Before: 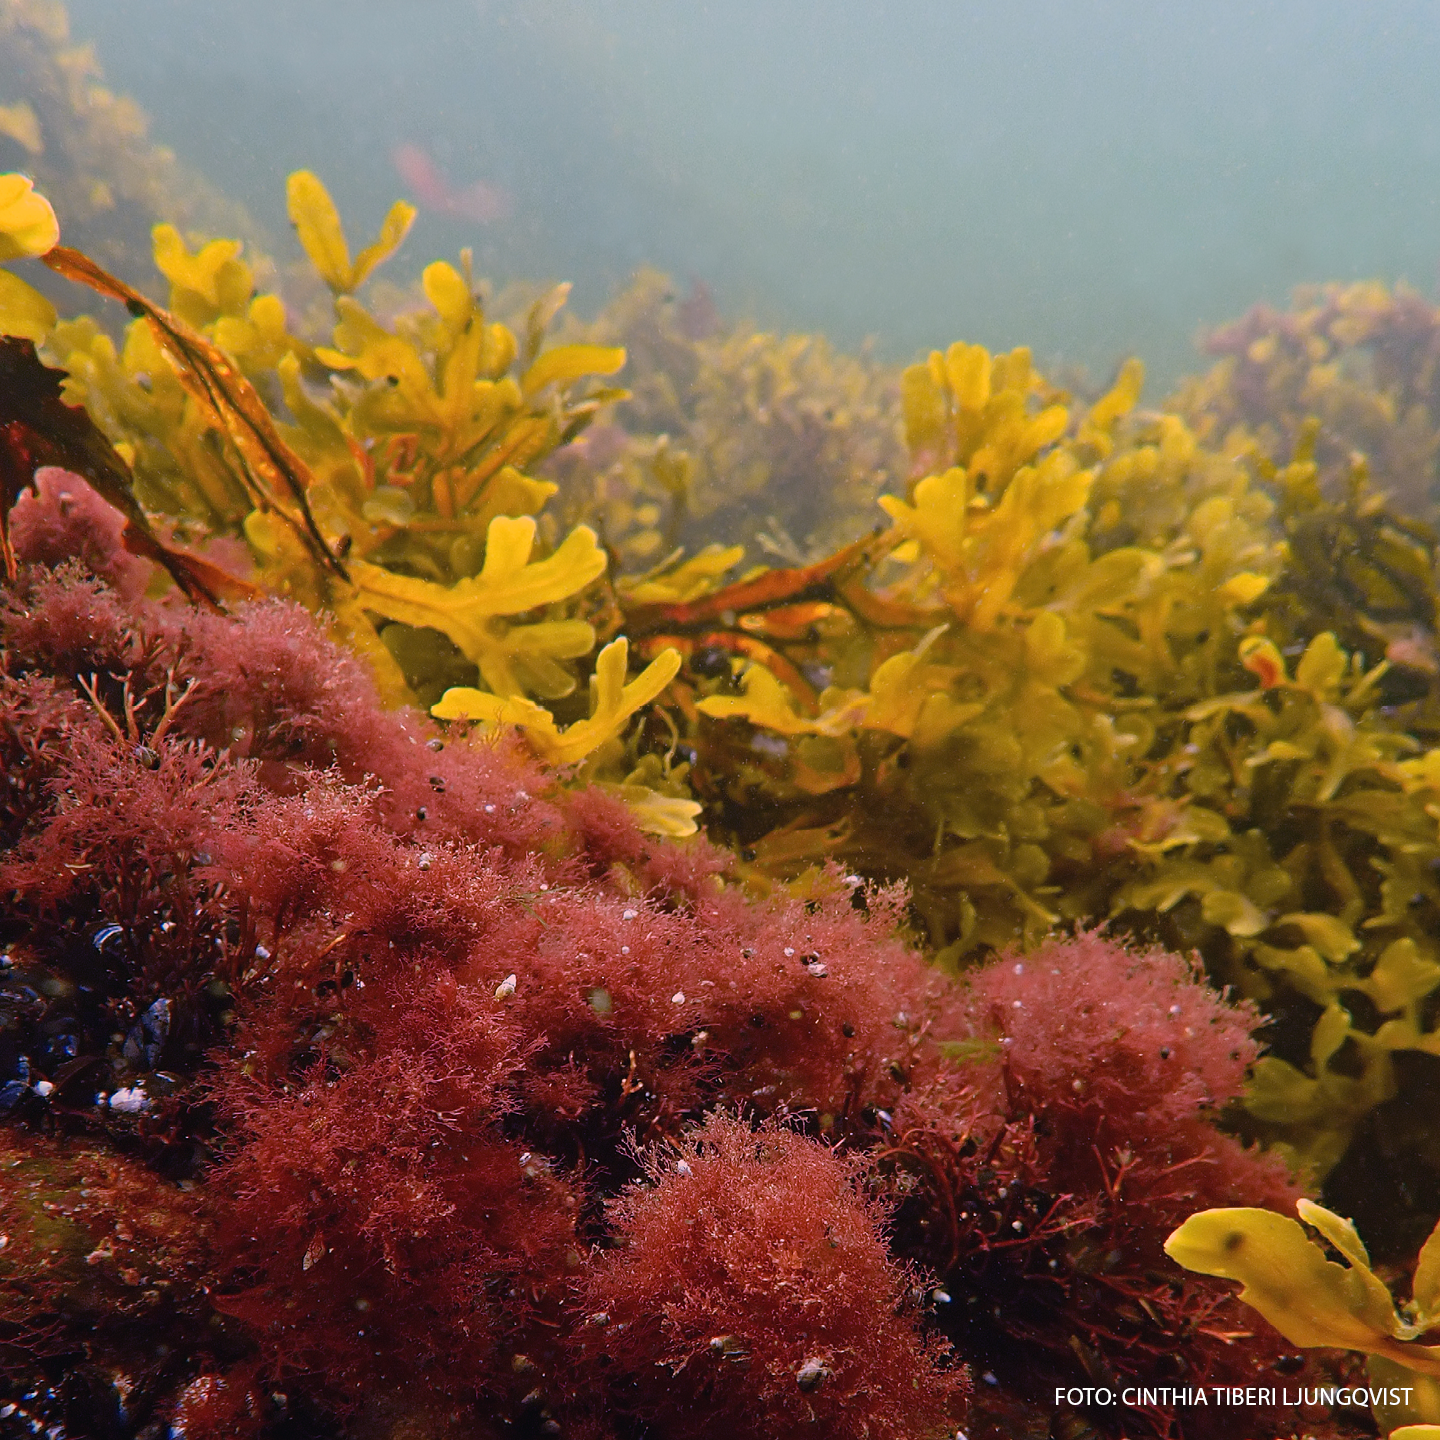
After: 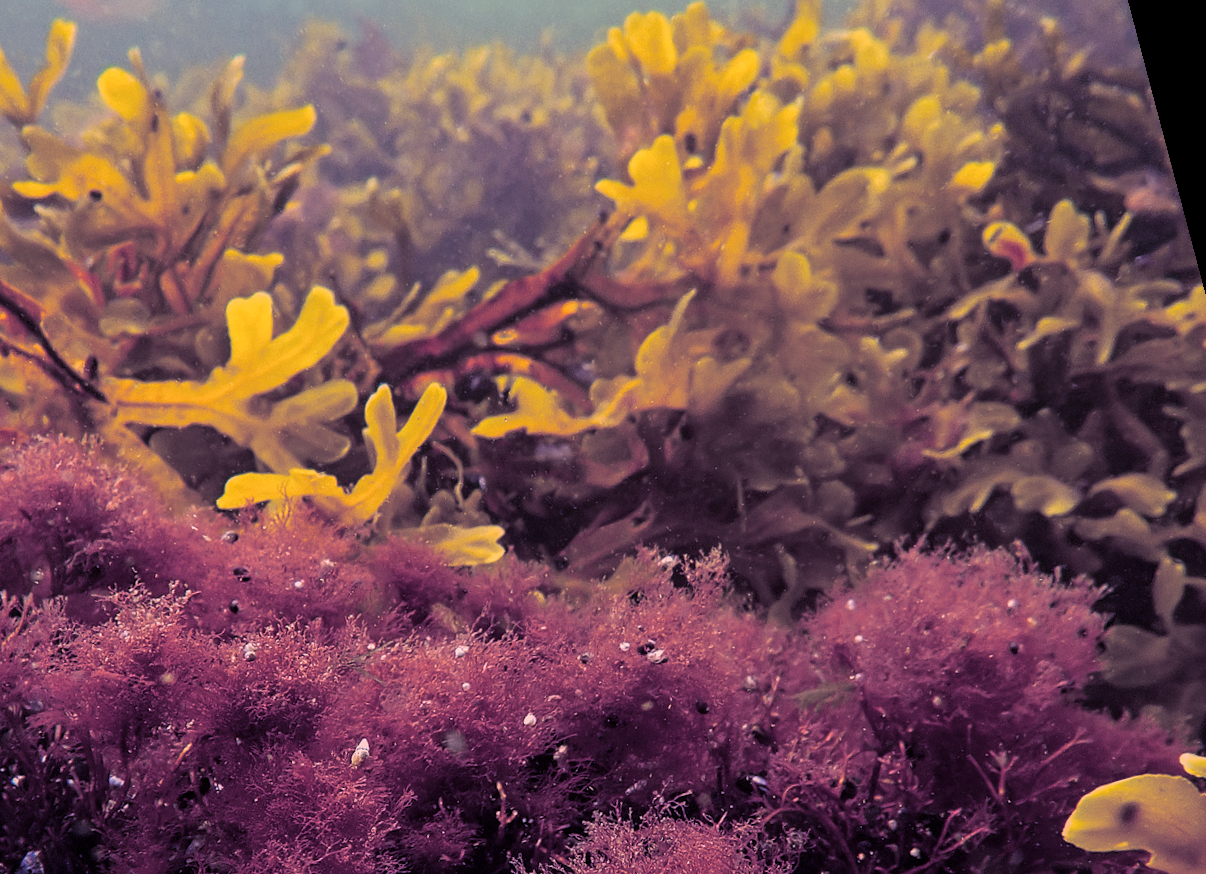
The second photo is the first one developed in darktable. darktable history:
split-toning: shadows › hue 255.6°, shadows › saturation 0.66, highlights › hue 43.2°, highlights › saturation 0.68, balance -50.1
white balance: red 1.009, blue 0.985
crop and rotate: left 14.584%
local contrast: on, module defaults
rotate and perspective: rotation -14.8°, crop left 0.1, crop right 0.903, crop top 0.25, crop bottom 0.748
